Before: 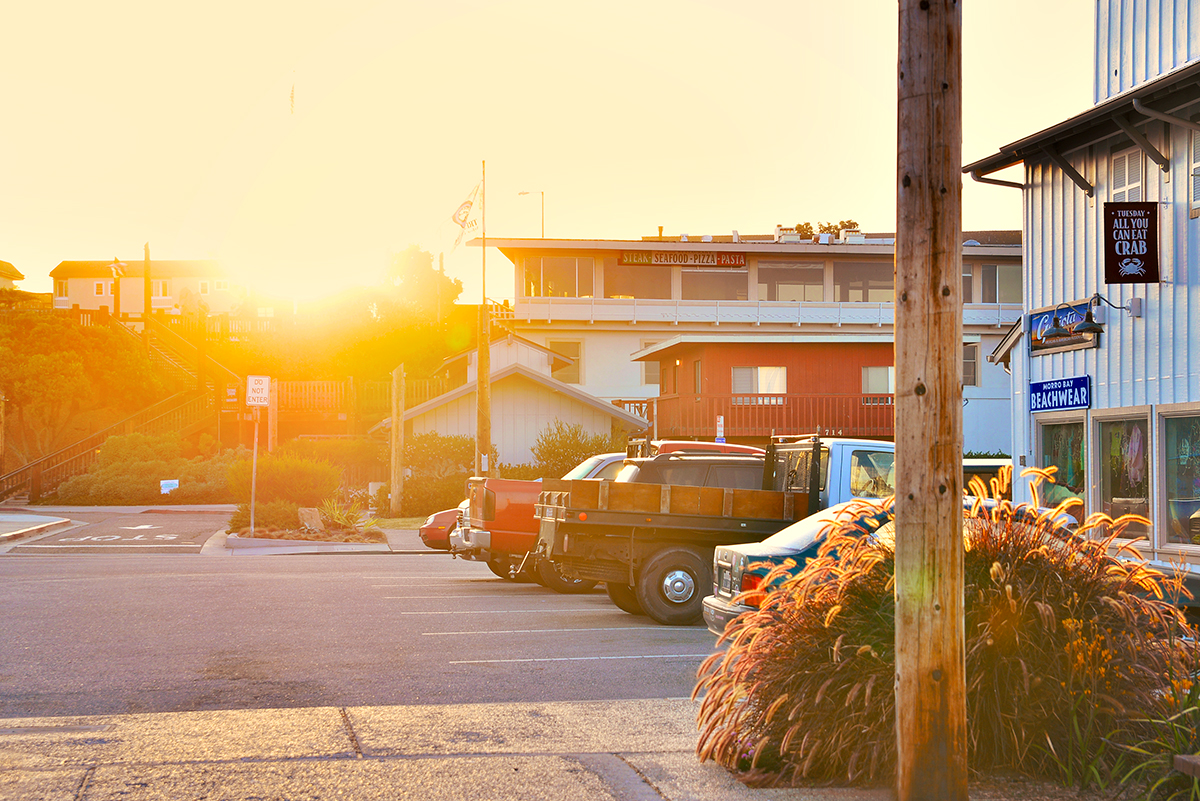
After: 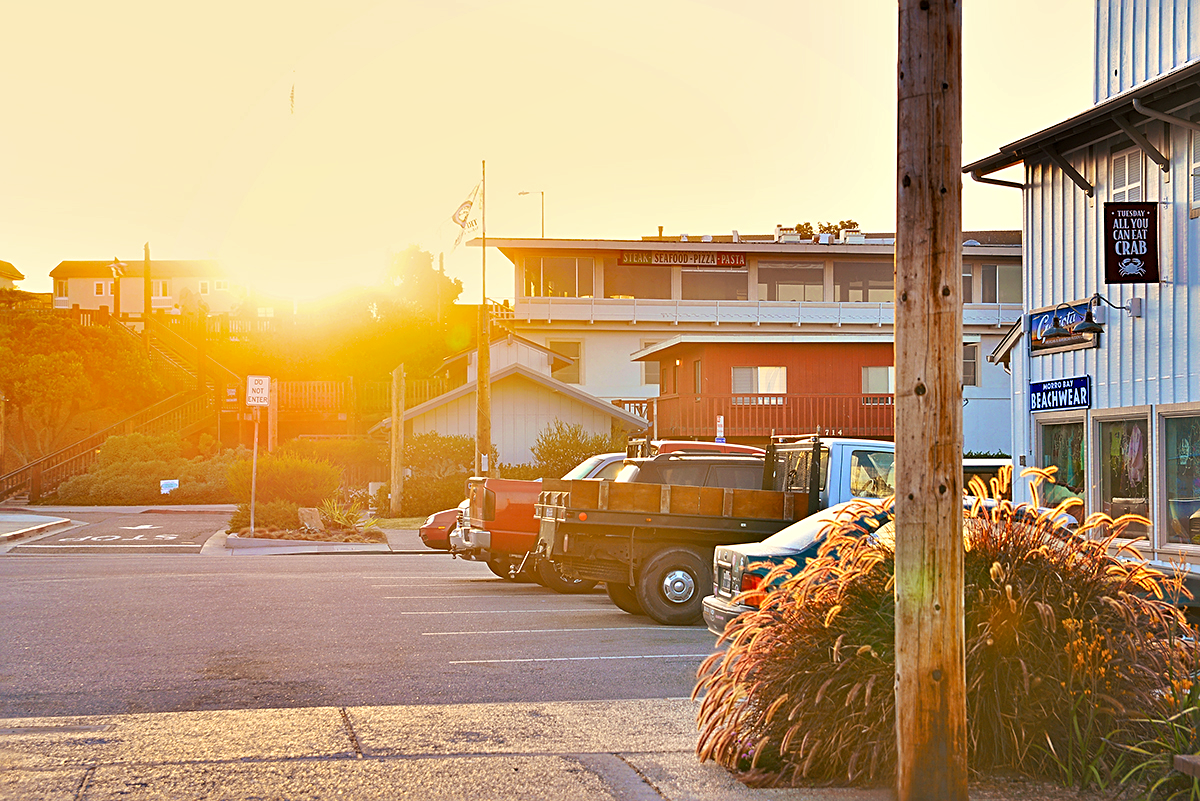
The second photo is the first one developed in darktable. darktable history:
shadows and highlights: shadows 34.66, highlights -34.79, soften with gaussian
sharpen: radius 2.767
